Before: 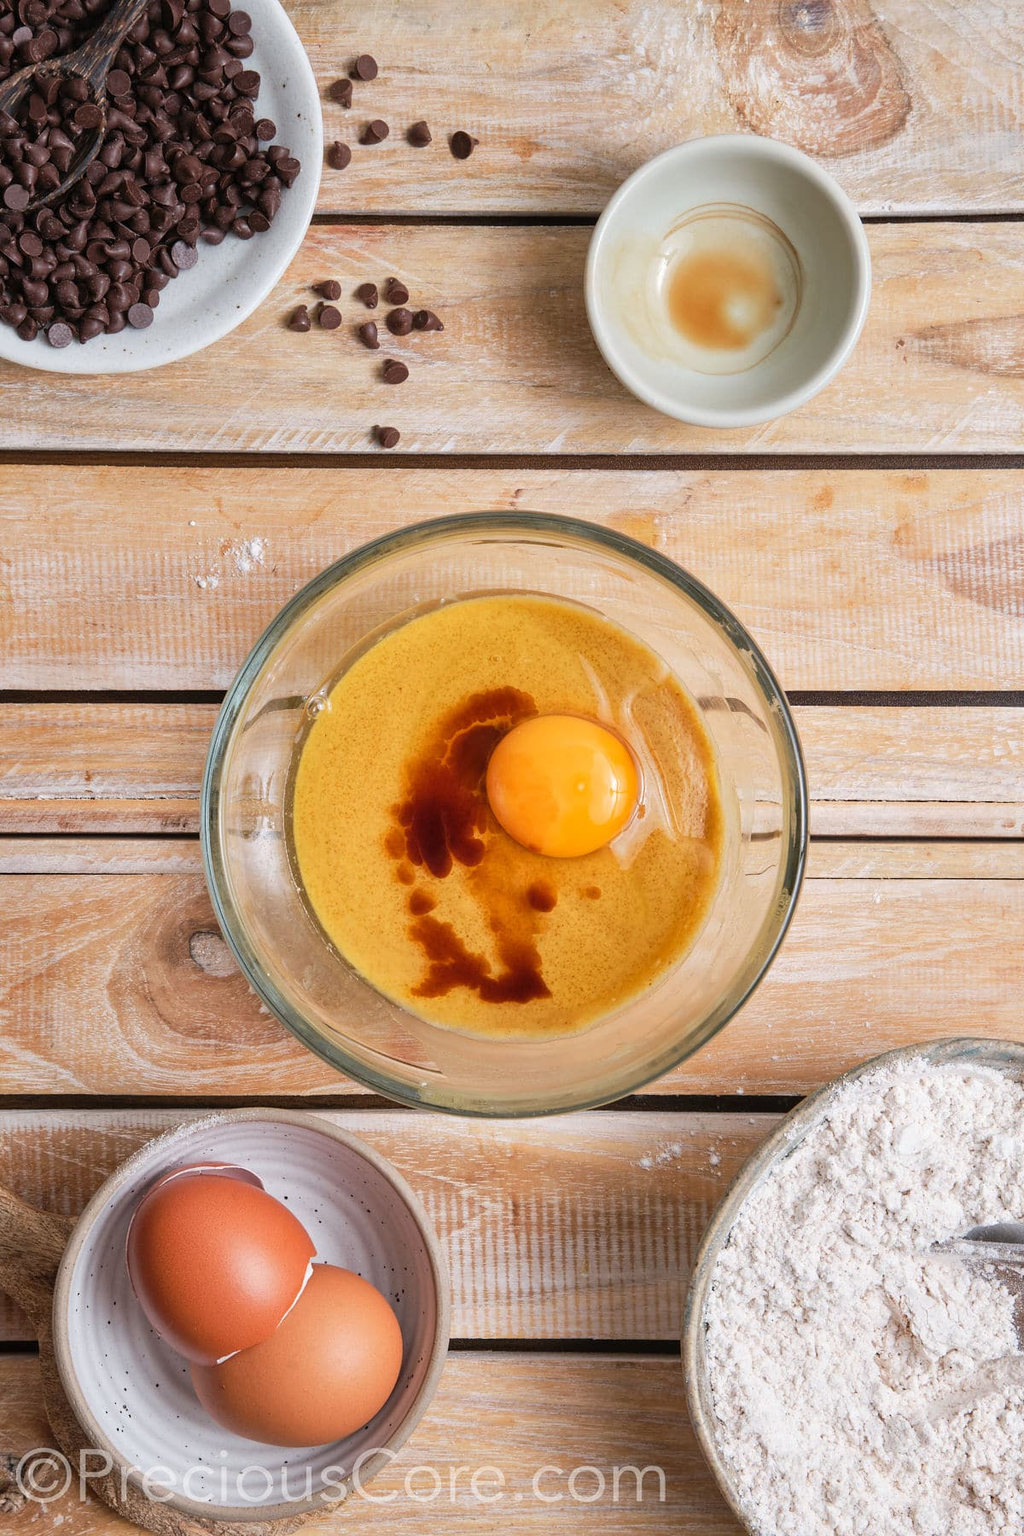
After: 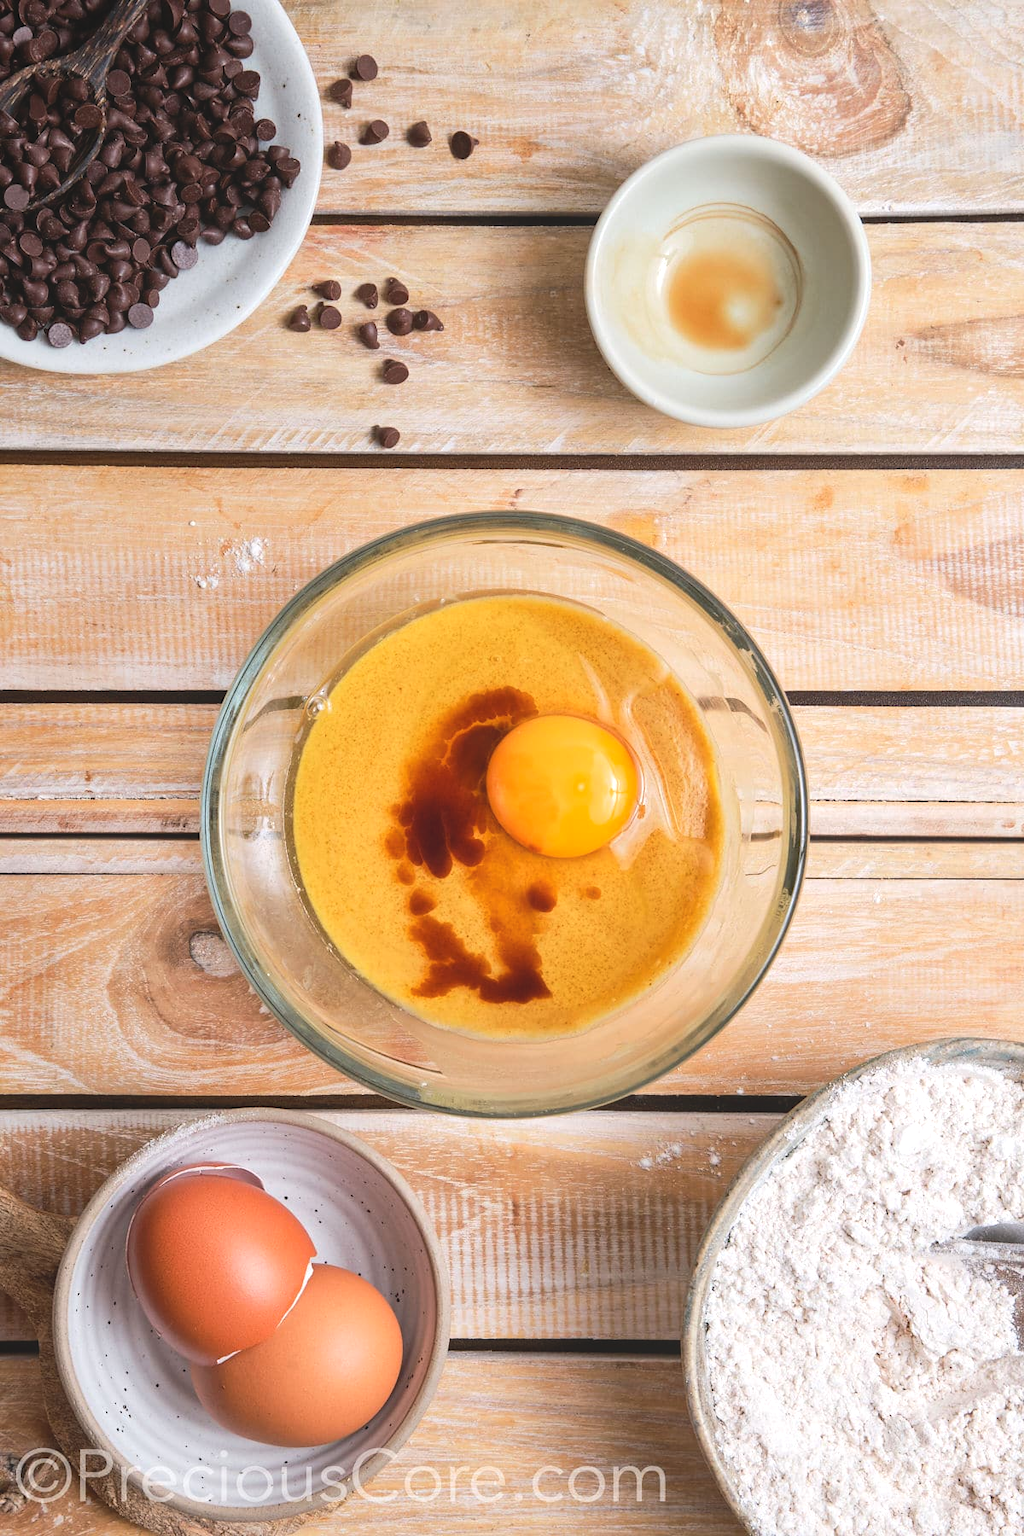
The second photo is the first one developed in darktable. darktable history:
local contrast: highlights 68%, shadows 67%, detail 80%, midtone range 0.322
tone equalizer: -8 EV -0.396 EV, -7 EV -0.364 EV, -6 EV -0.364 EV, -5 EV -0.257 EV, -3 EV 0.22 EV, -2 EV 0.357 EV, -1 EV 0.397 EV, +0 EV 0.425 EV, edges refinement/feathering 500, mask exposure compensation -1.57 EV, preserve details no
